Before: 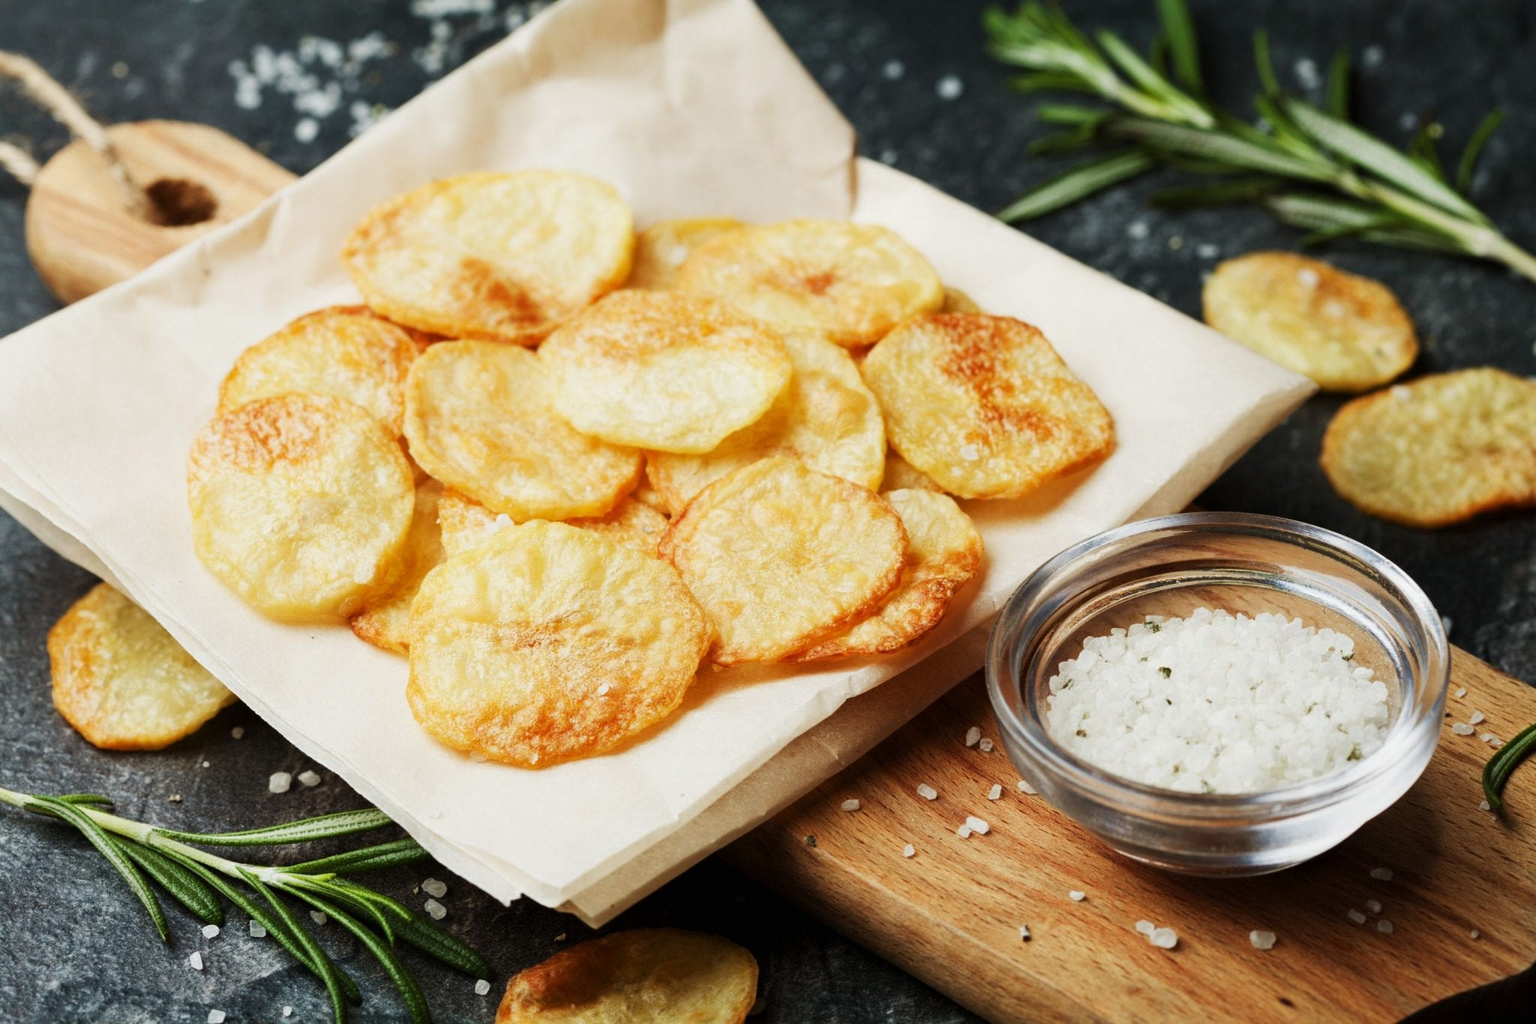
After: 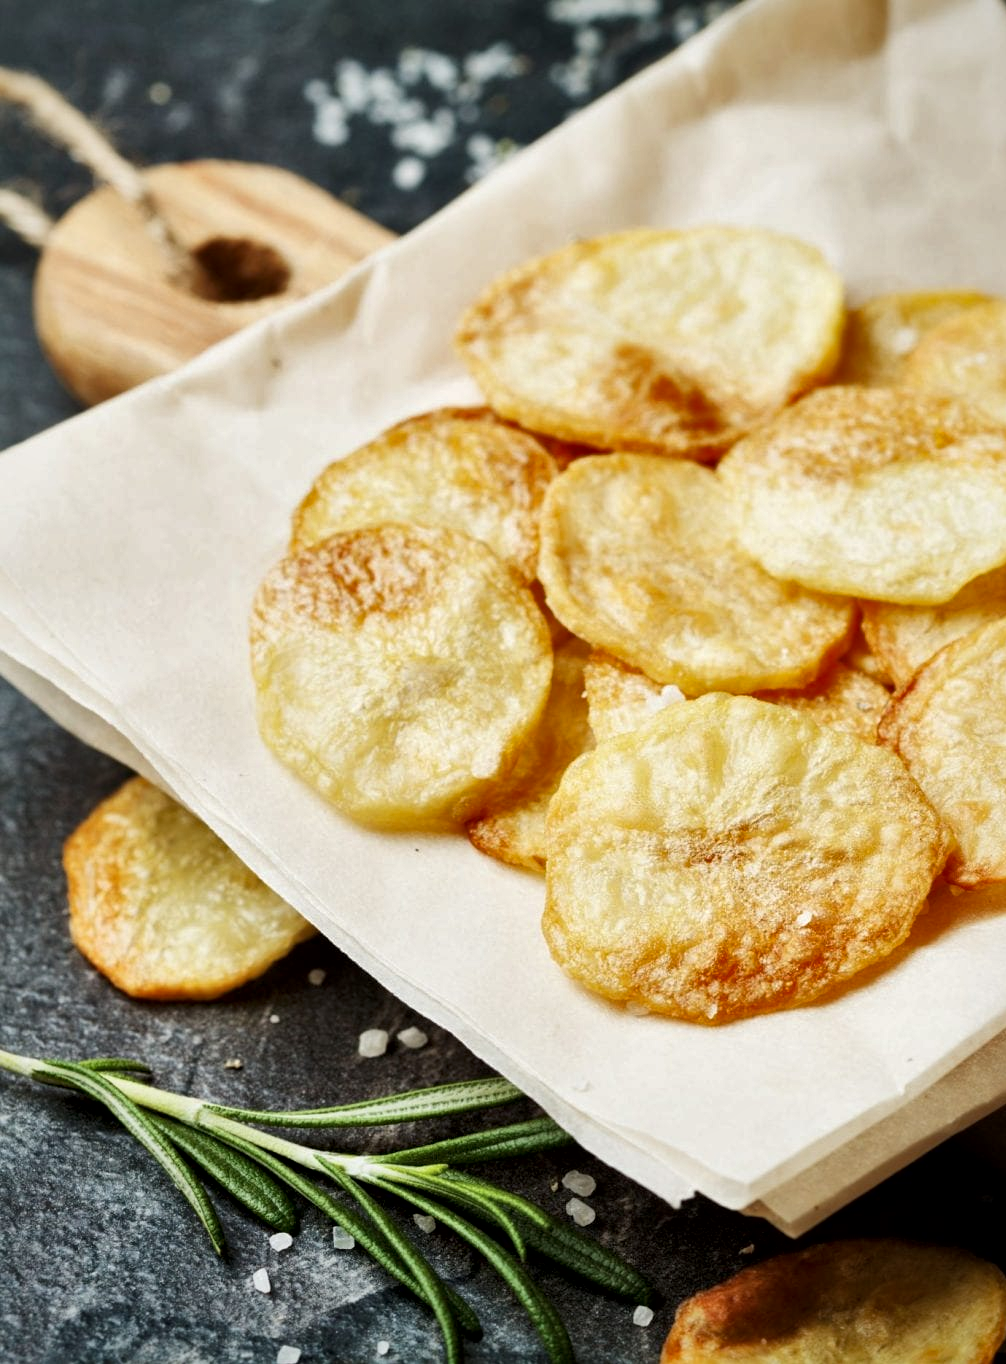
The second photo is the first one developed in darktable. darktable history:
crop and rotate: left 0%, top 0%, right 50.845%
shadows and highlights: shadows 29.32, highlights -29.32, low approximation 0.01, soften with gaussian
local contrast: mode bilateral grid, contrast 25, coarseness 47, detail 151%, midtone range 0.2
vignetting: brightness -0.233, saturation 0.141
